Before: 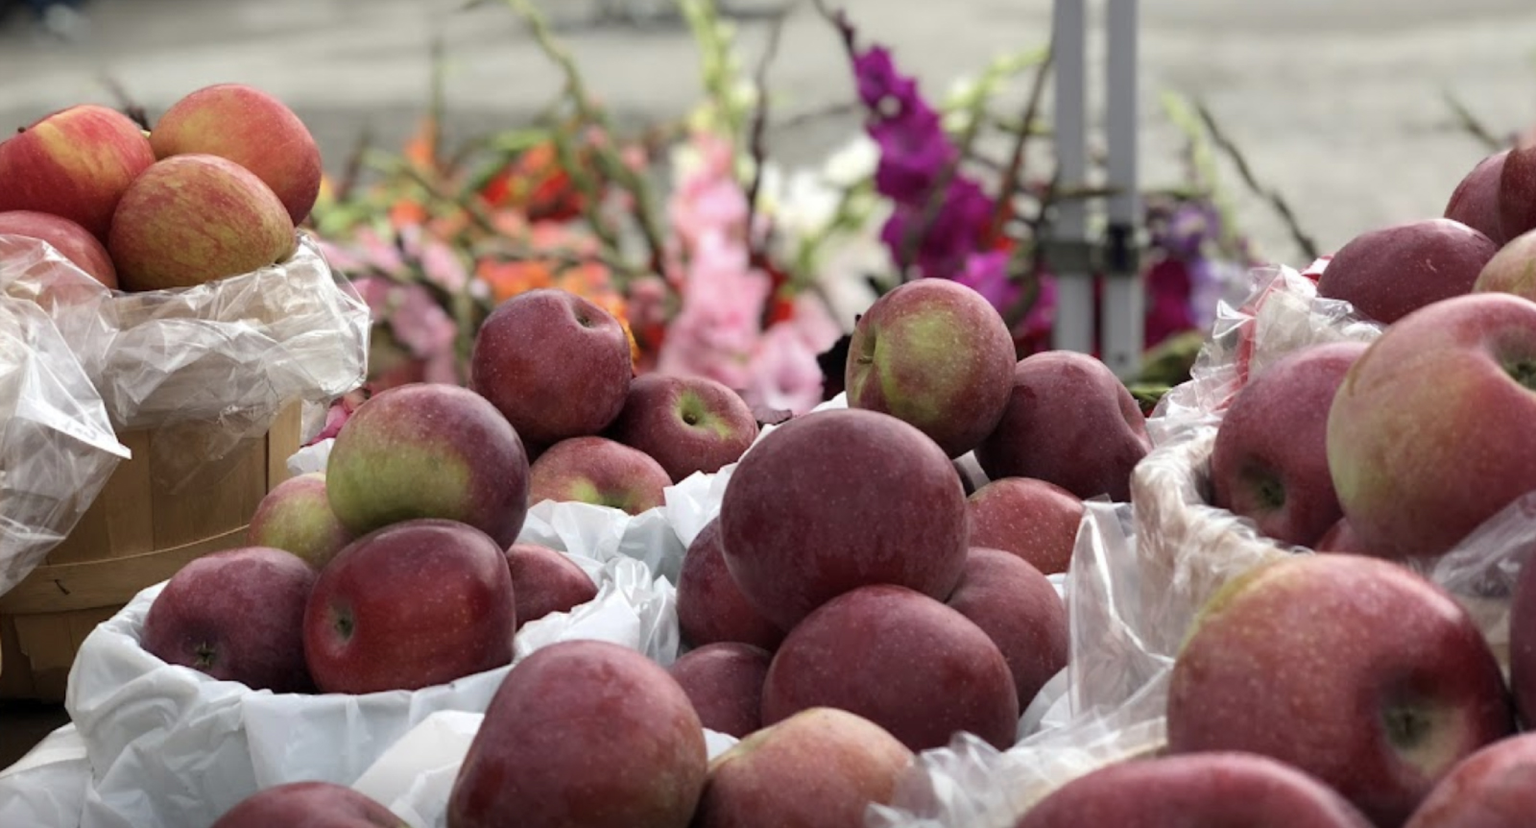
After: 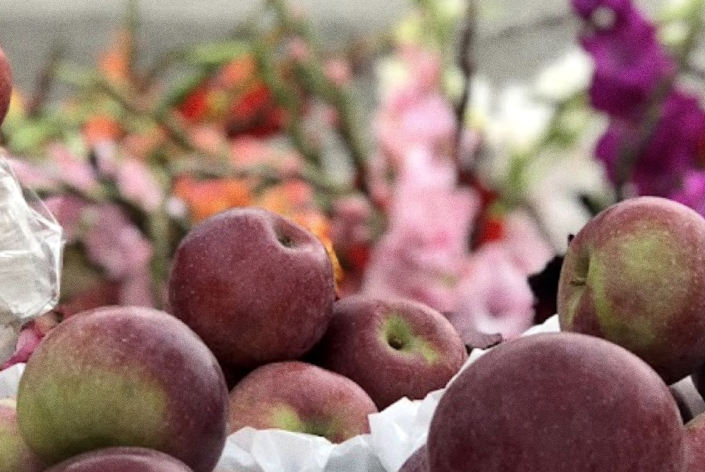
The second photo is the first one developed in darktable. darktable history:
crop: left 20.248%, top 10.86%, right 35.675%, bottom 34.321%
grain: coarseness 0.09 ISO
local contrast: mode bilateral grid, contrast 20, coarseness 50, detail 120%, midtone range 0.2
